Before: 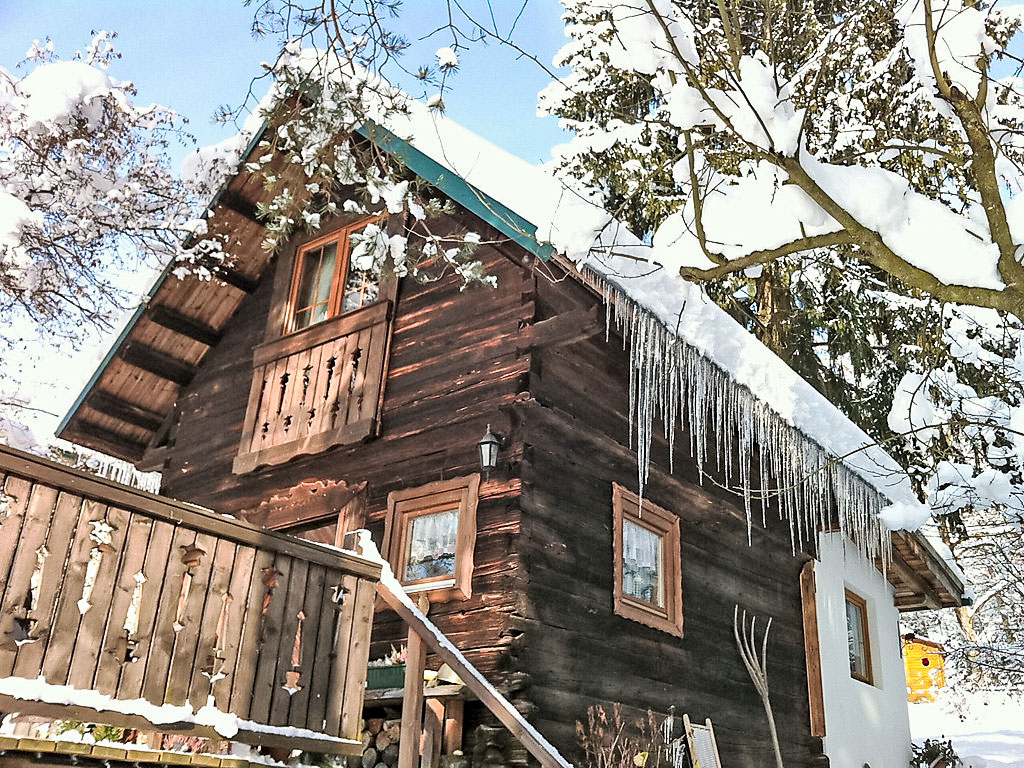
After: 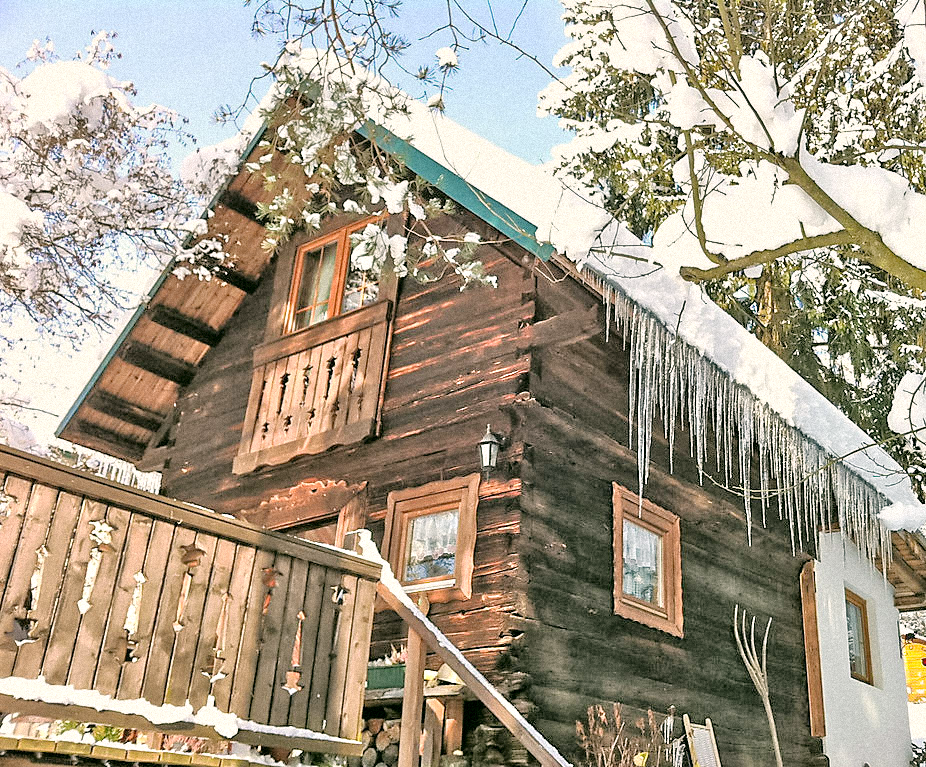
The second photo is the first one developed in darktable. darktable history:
shadows and highlights: shadows -70, highlights 35, soften with gaussian
crop: right 9.509%, bottom 0.031%
color correction: highlights a* 4.02, highlights b* 4.98, shadows a* -7.55, shadows b* 4.98
grain: mid-tones bias 0%
tone equalizer: -7 EV 0.15 EV, -6 EV 0.6 EV, -5 EV 1.15 EV, -4 EV 1.33 EV, -3 EV 1.15 EV, -2 EV 0.6 EV, -1 EV 0.15 EV, mask exposure compensation -0.5 EV
